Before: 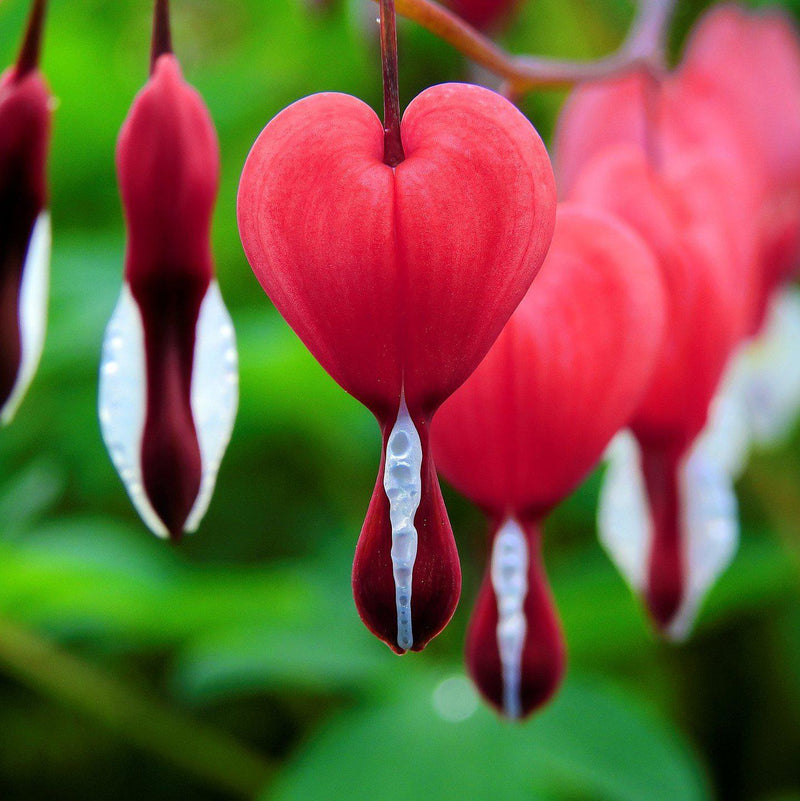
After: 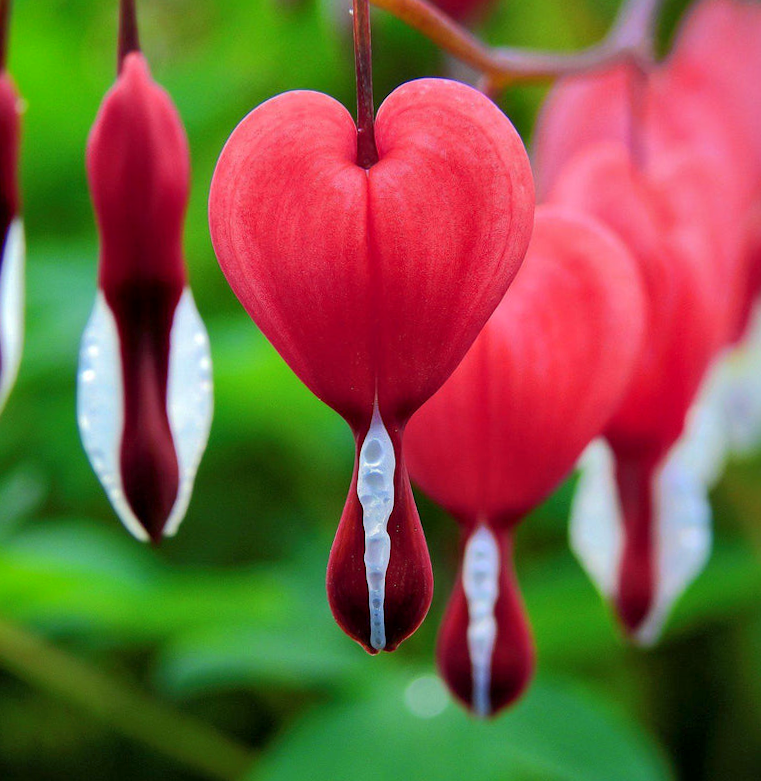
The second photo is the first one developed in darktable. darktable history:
rotate and perspective: rotation 0.074°, lens shift (vertical) 0.096, lens shift (horizontal) -0.041, crop left 0.043, crop right 0.952, crop top 0.024, crop bottom 0.979
shadows and highlights: on, module defaults
local contrast: mode bilateral grid, contrast 20, coarseness 50, detail 120%, midtone range 0.2
